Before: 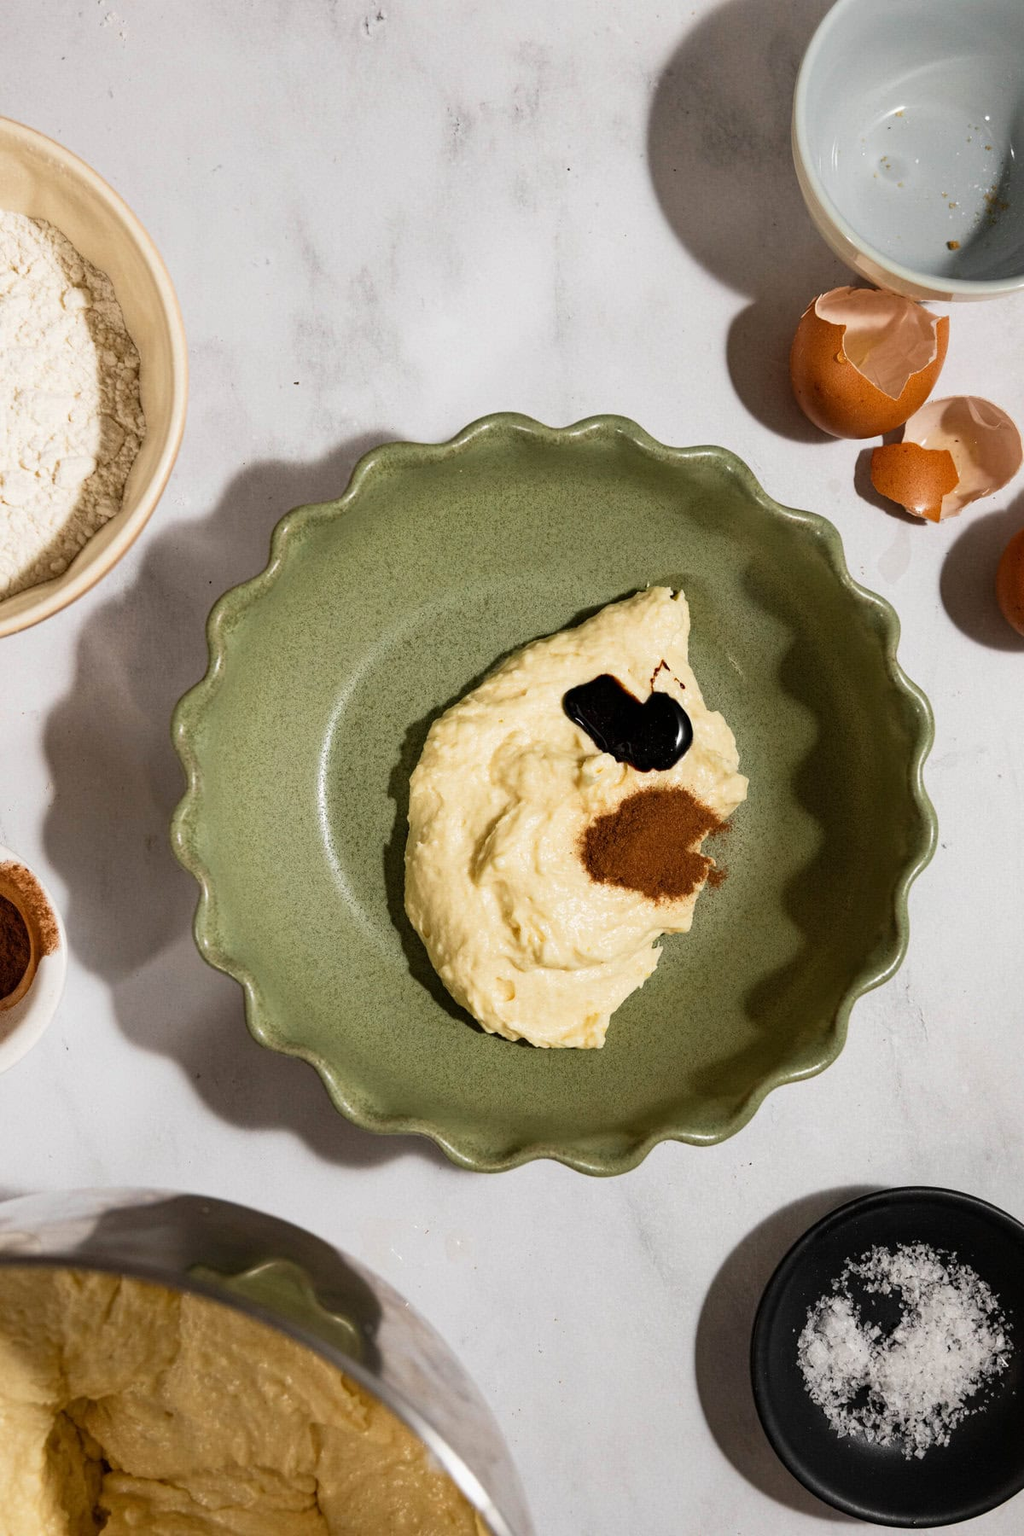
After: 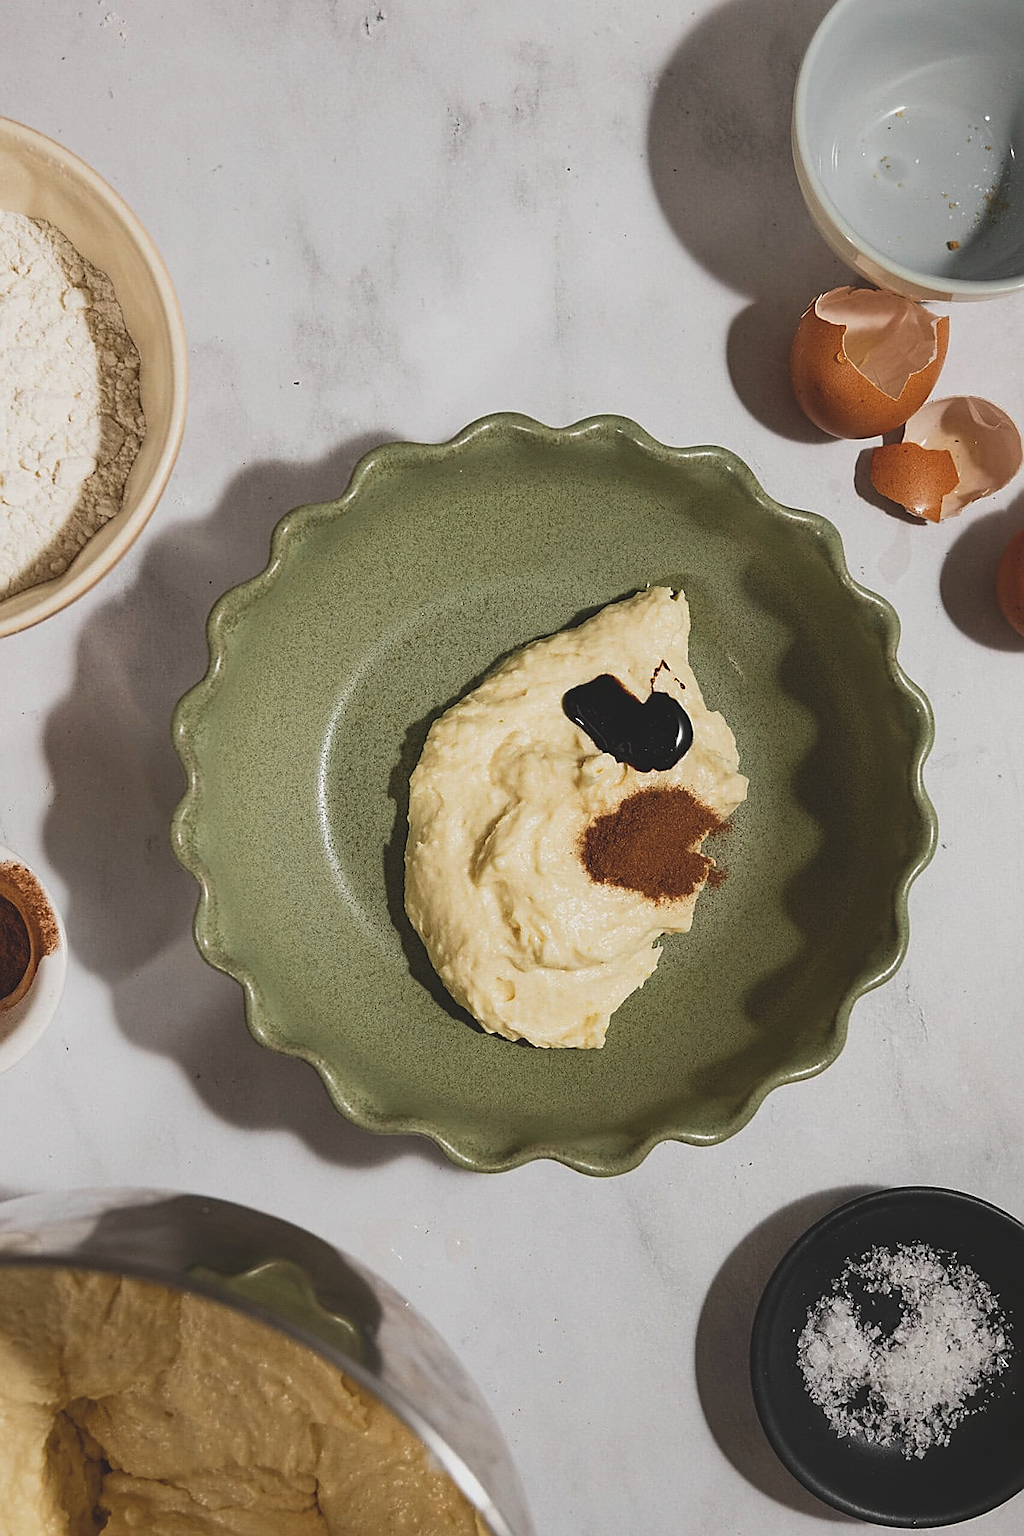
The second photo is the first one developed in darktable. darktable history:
exposure: black level correction -0.015, exposure -0.125 EV, compensate highlight preservation false
sharpen: radius 1.4, amount 1.25, threshold 0.7
contrast brightness saturation: contrast -0.08, brightness -0.04, saturation -0.11
